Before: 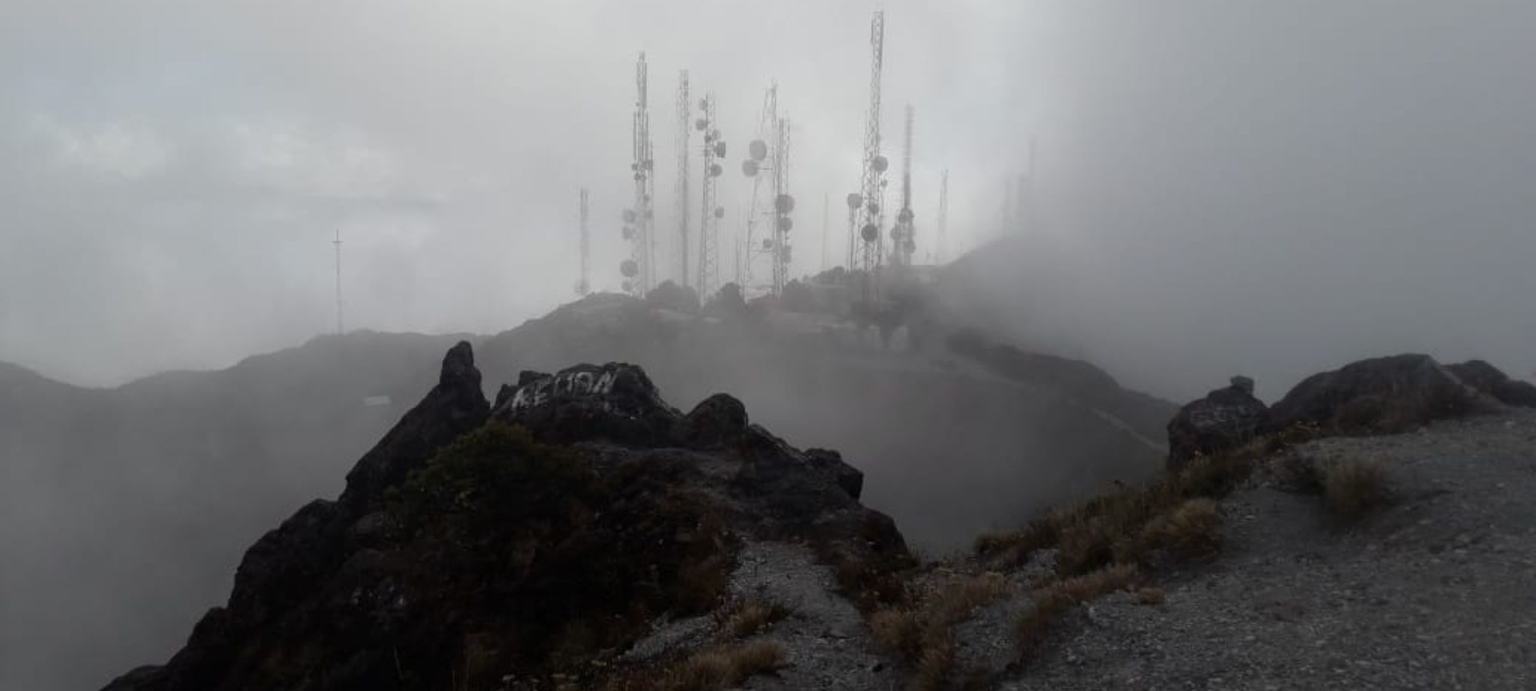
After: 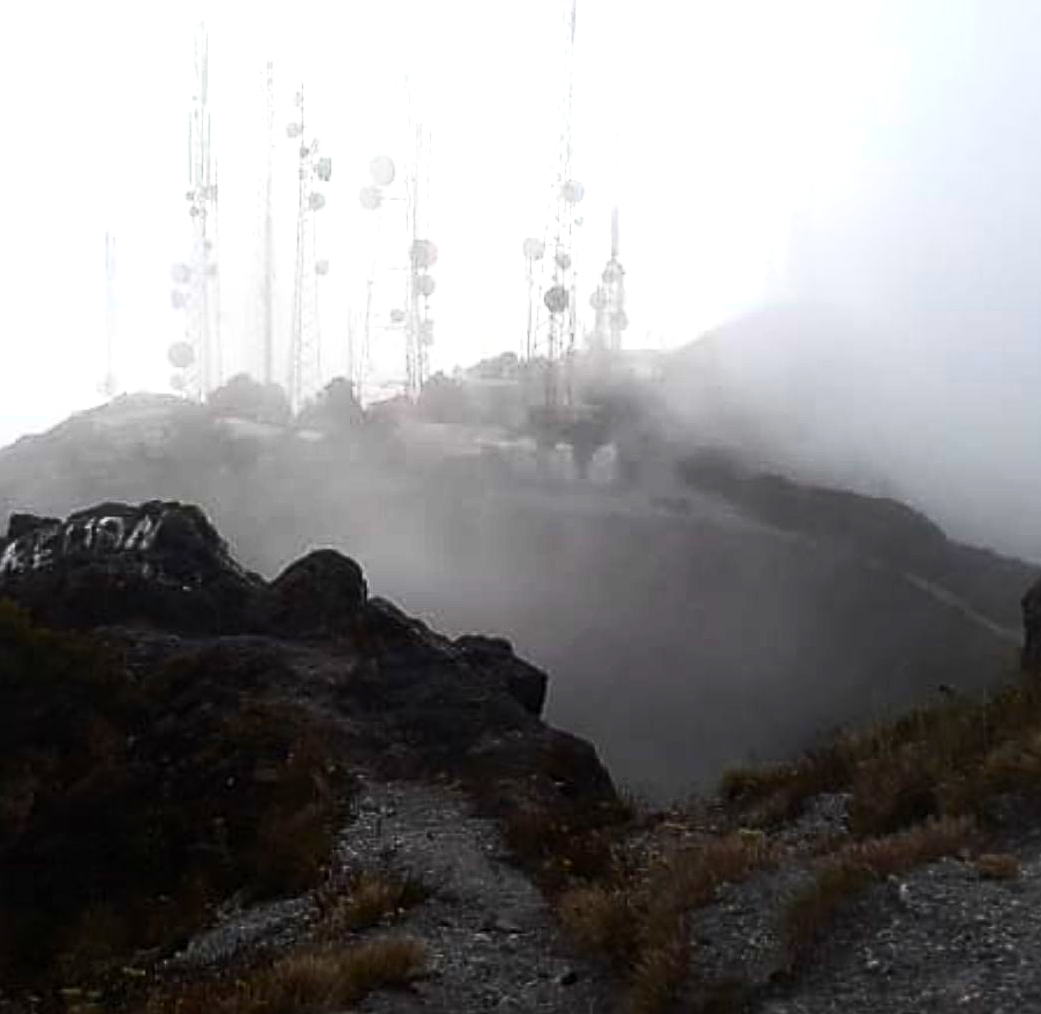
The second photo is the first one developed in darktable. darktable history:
sharpen: radius 3.119
contrast brightness saturation: contrast 0.23, brightness 0.1, saturation 0.29
crop: left 33.452%, top 6.025%, right 23.155%
color balance rgb: perceptual brilliance grading › highlights 14.29%, perceptual brilliance grading › mid-tones -5.92%, perceptual brilliance grading › shadows -26.83%, global vibrance 31.18%
exposure: black level correction 0, exposure 0.7 EV, compensate exposure bias true, compensate highlight preservation false
